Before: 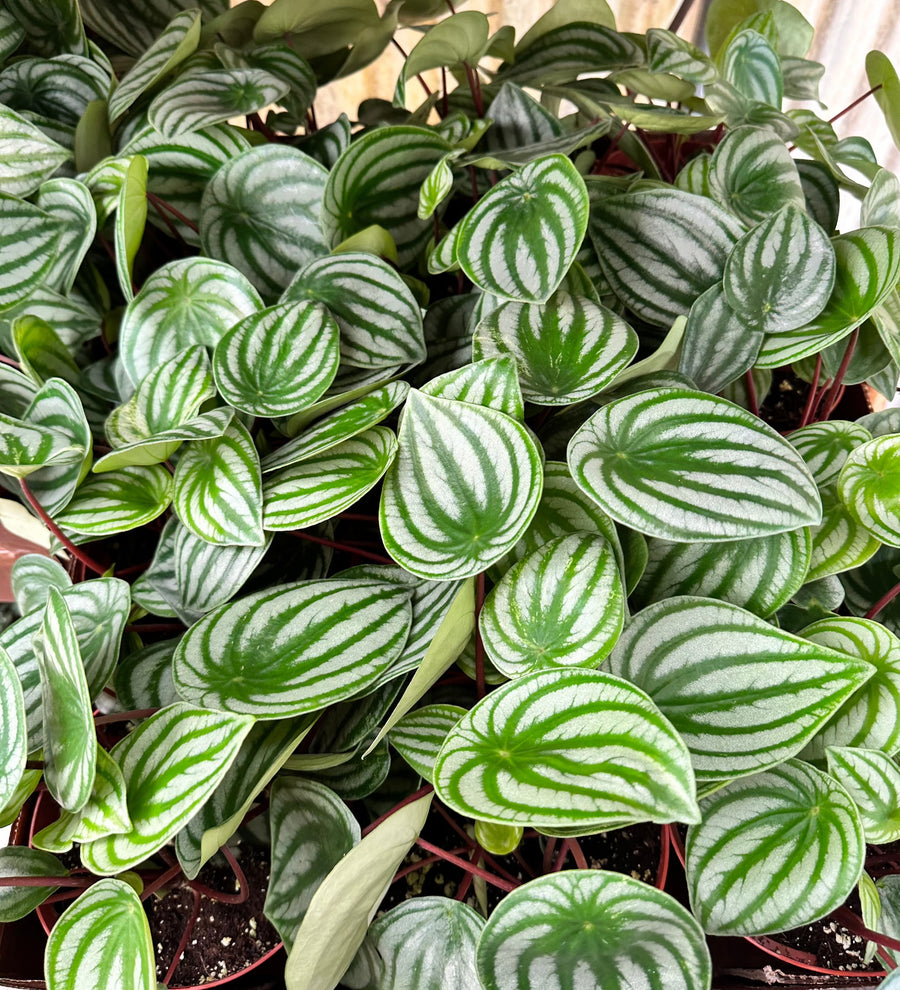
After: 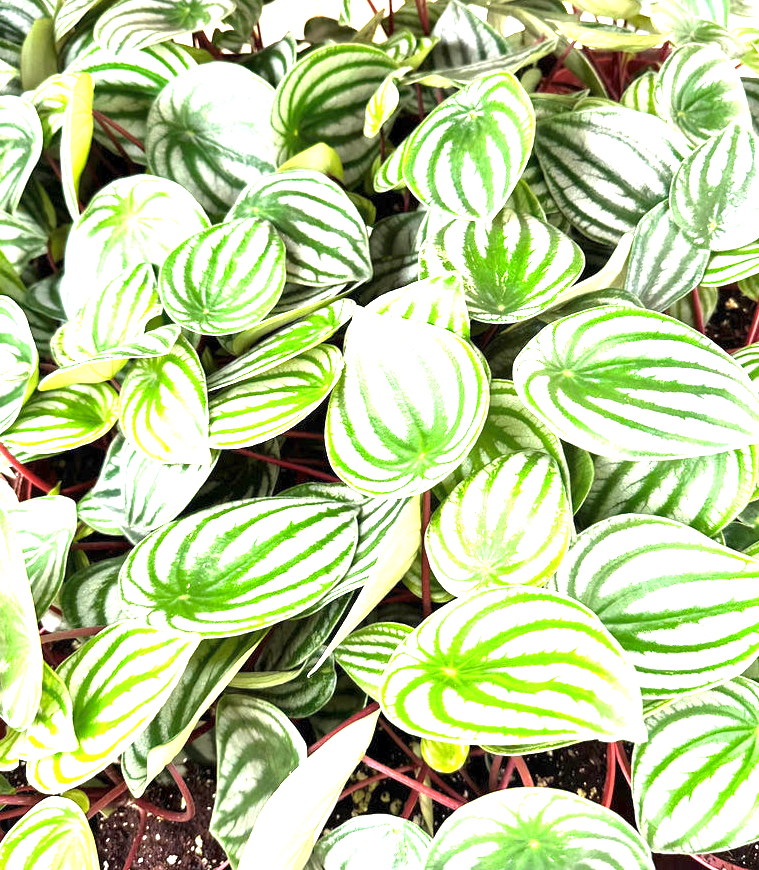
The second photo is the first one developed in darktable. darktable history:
crop: left 6.062%, top 8.305%, right 9.547%, bottom 3.799%
exposure: black level correction 0, exposure 2.139 EV, compensate highlight preservation false
local contrast: mode bilateral grid, contrast 20, coarseness 50, detail 129%, midtone range 0.2
